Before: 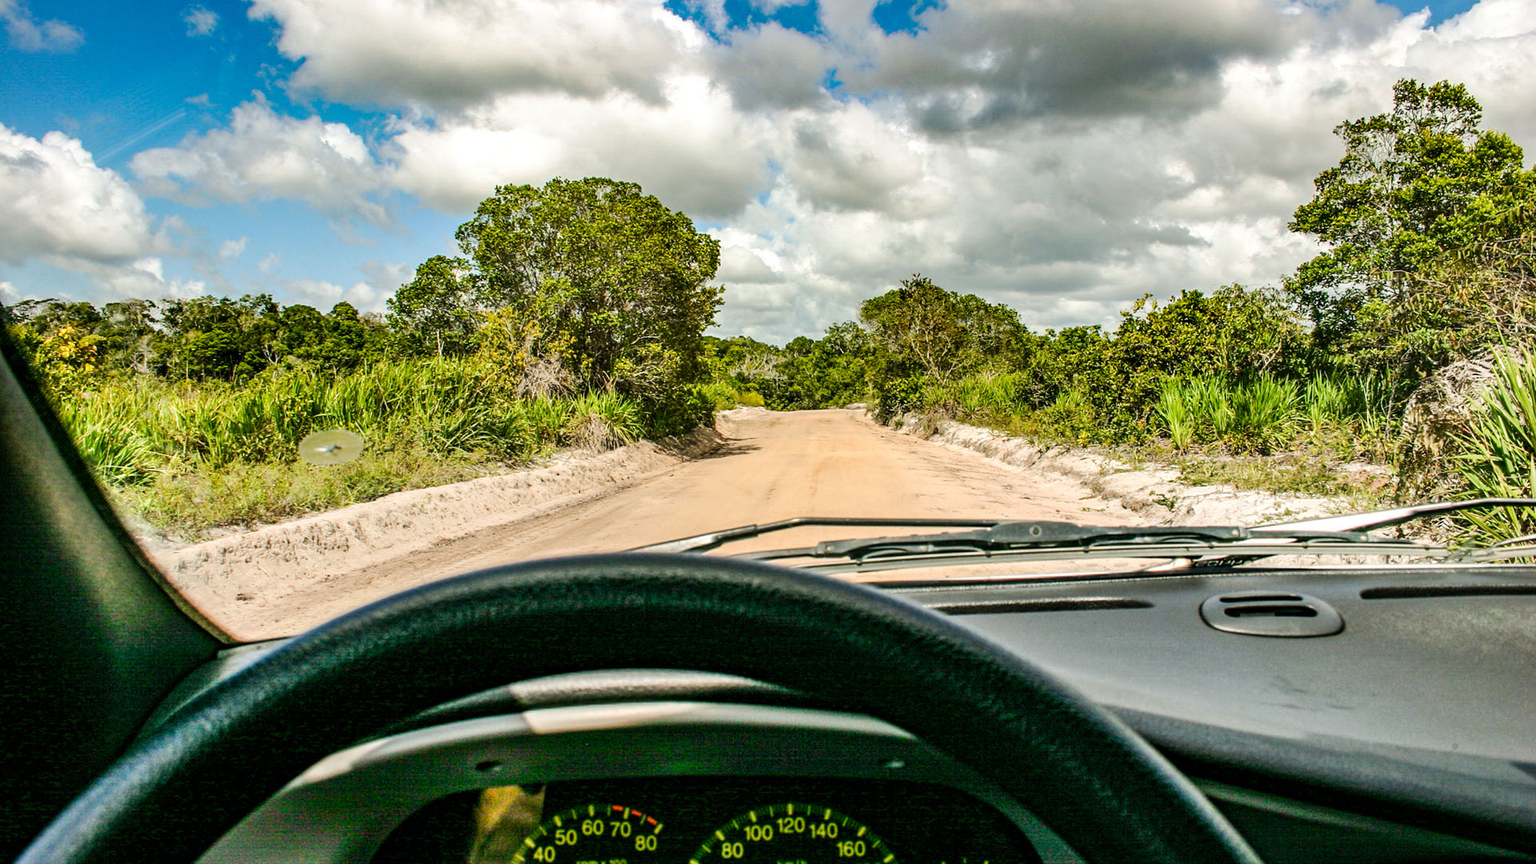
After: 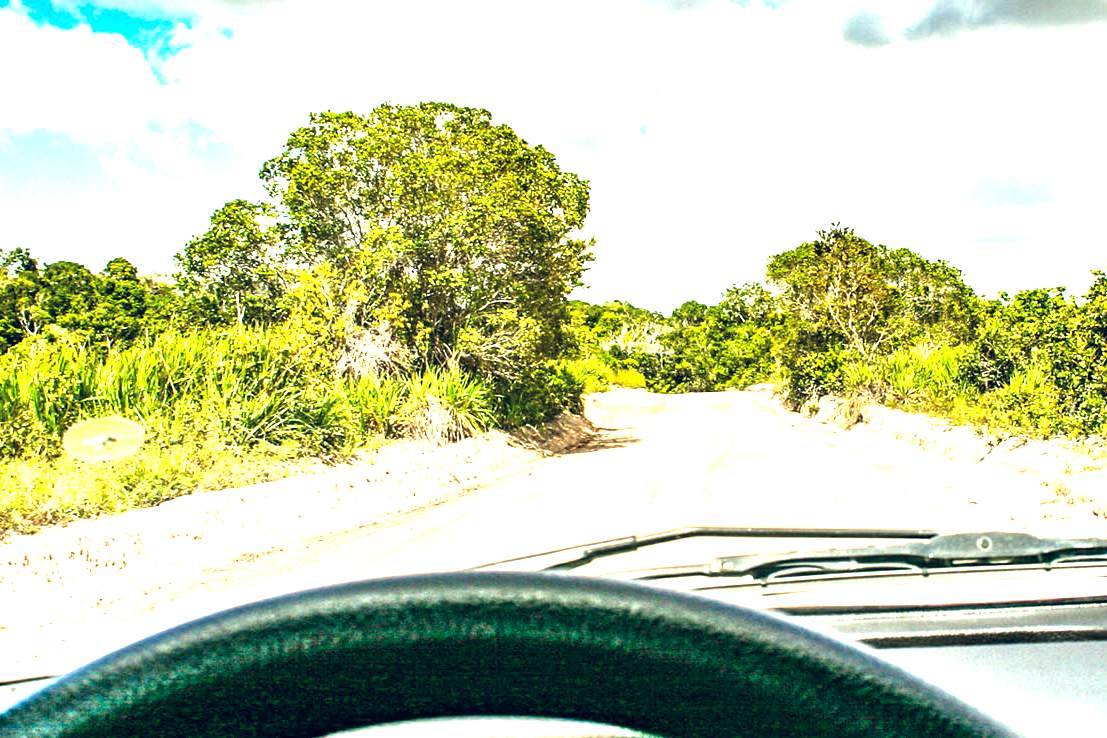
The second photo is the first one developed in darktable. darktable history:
exposure: black level correction 0, exposure 1.744 EV, compensate exposure bias true, compensate highlight preservation false
color balance rgb: global offset › chroma 0.128%, global offset › hue 253.21°, perceptual saturation grading › global saturation -0.11%, global vibrance 14.231%
crop: left 16.196%, top 11.192%, right 26.096%, bottom 20.398%
